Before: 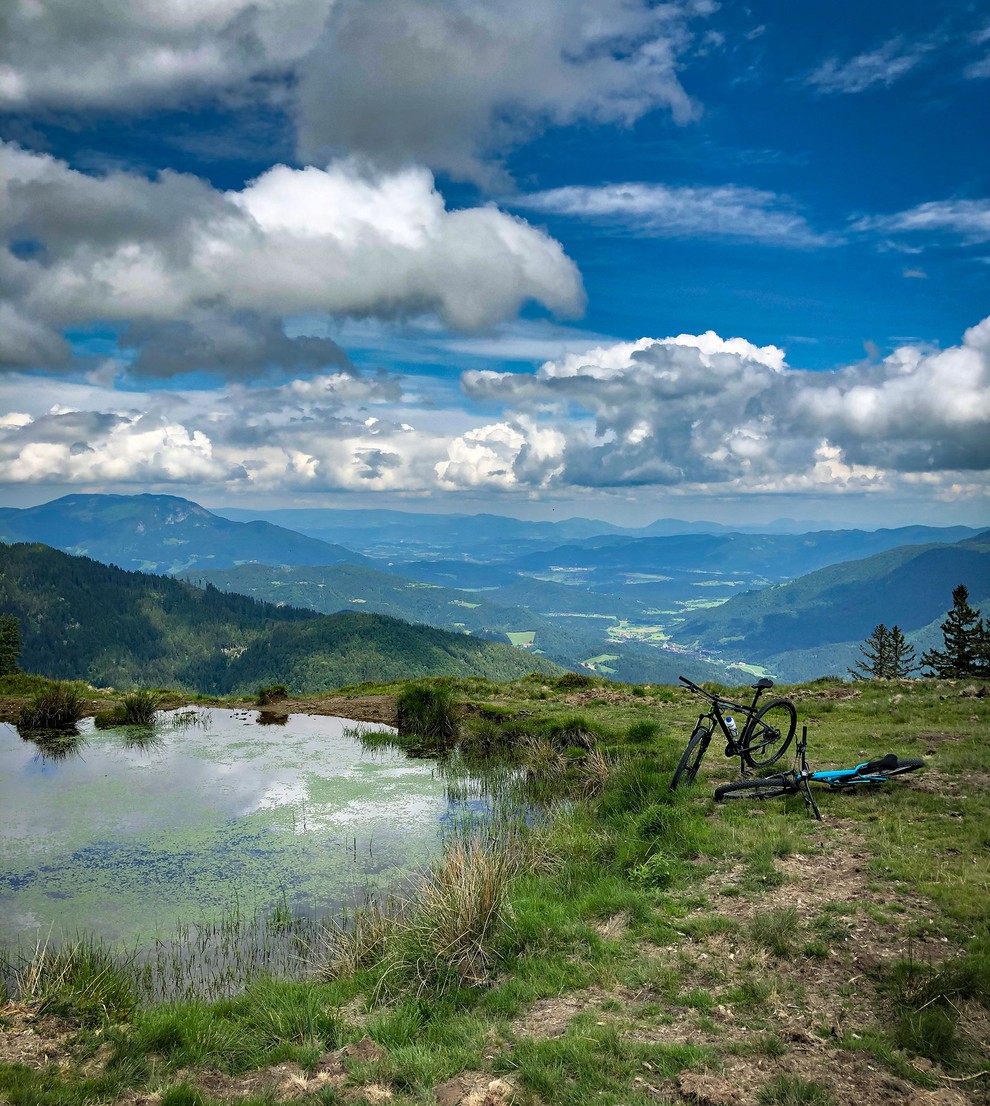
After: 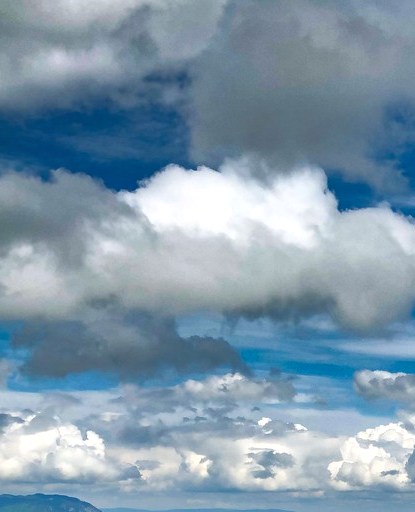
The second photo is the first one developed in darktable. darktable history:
crop and rotate: left 10.817%, top 0.062%, right 47.194%, bottom 53.626%
shadows and highlights: radius 171.16, shadows 27, white point adjustment 3.13, highlights -67.95, soften with gaussian
